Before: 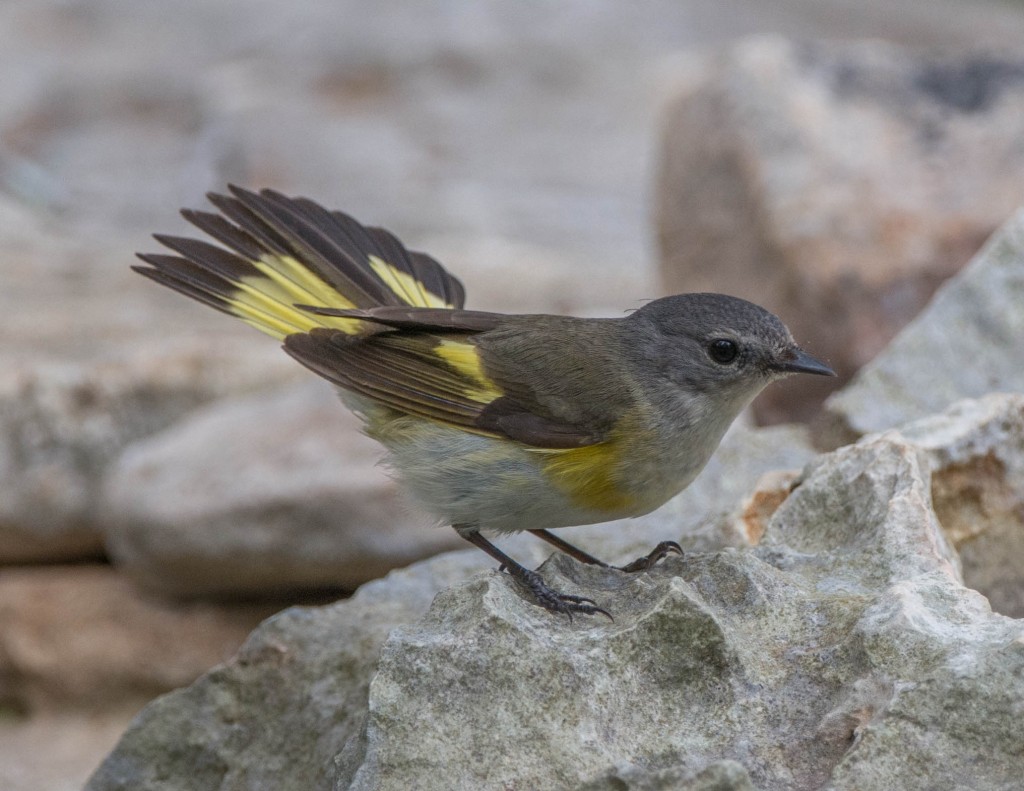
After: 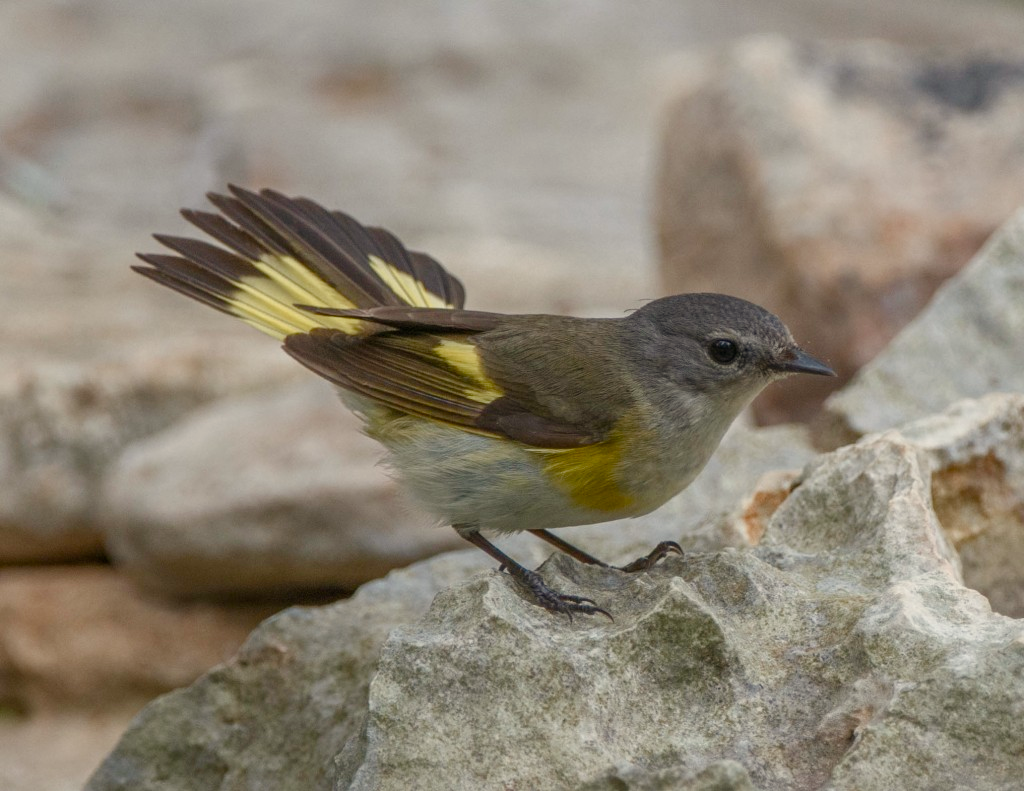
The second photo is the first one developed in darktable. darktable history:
color balance rgb: perceptual saturation grading › global saturation 20%, perceptual saturation grading › highlights -50%, perceptual saturation grading › shadows 30%
contrast brightness saturation: contrast 0.04, saturation 0.07
white balance: red 1.029, blue 0.92
